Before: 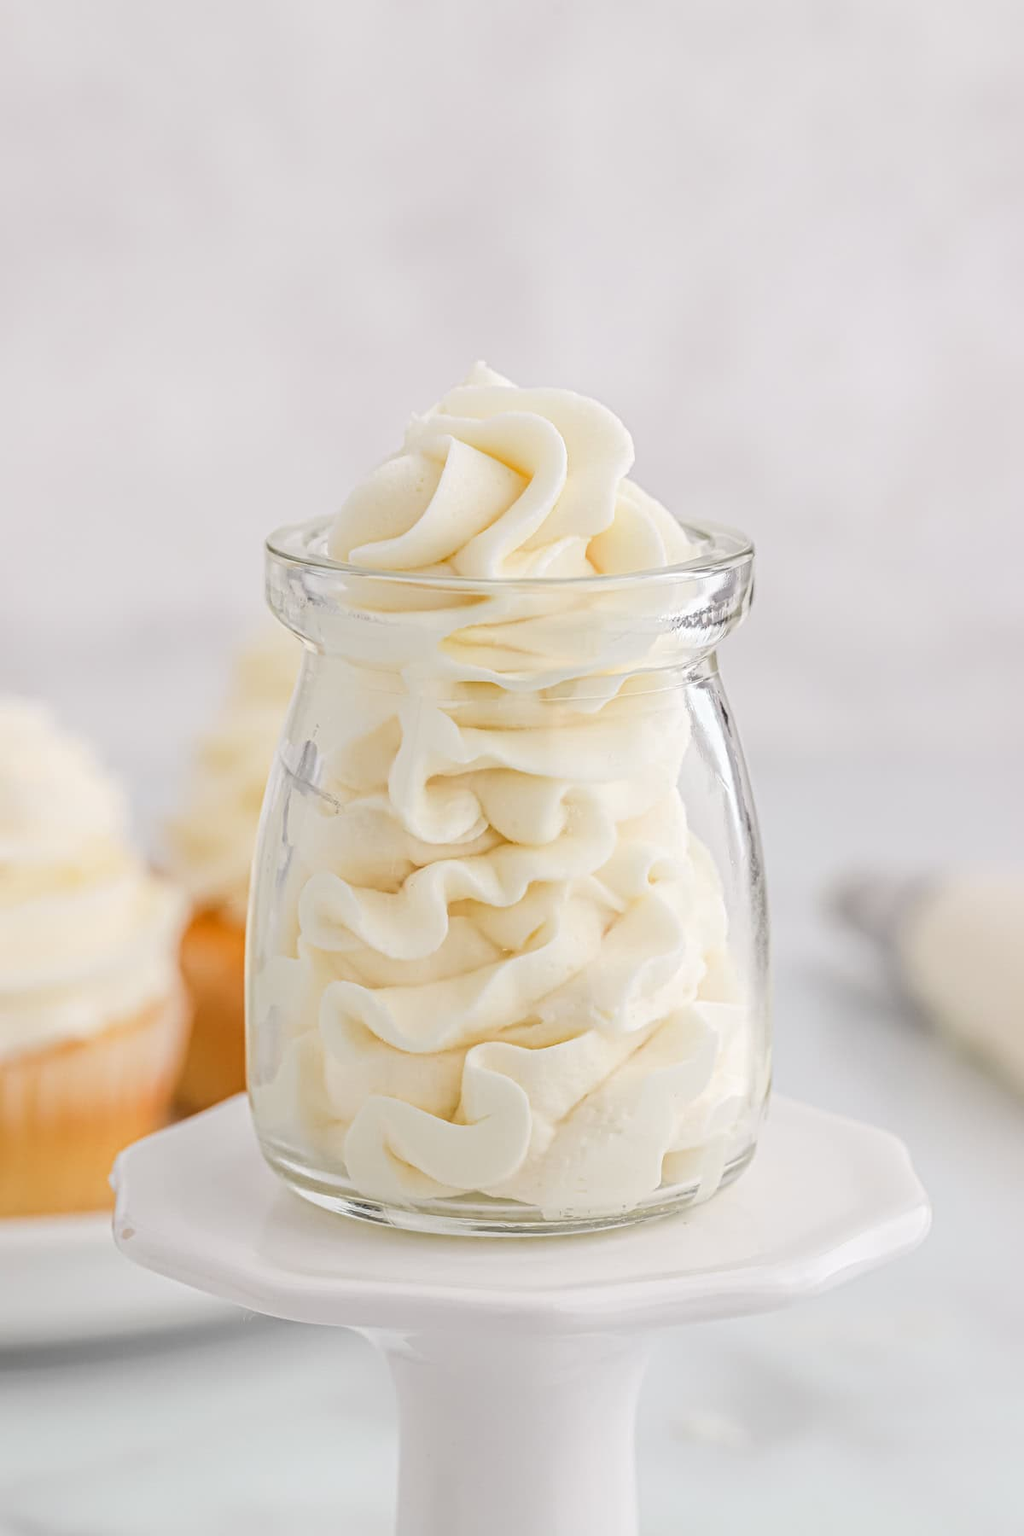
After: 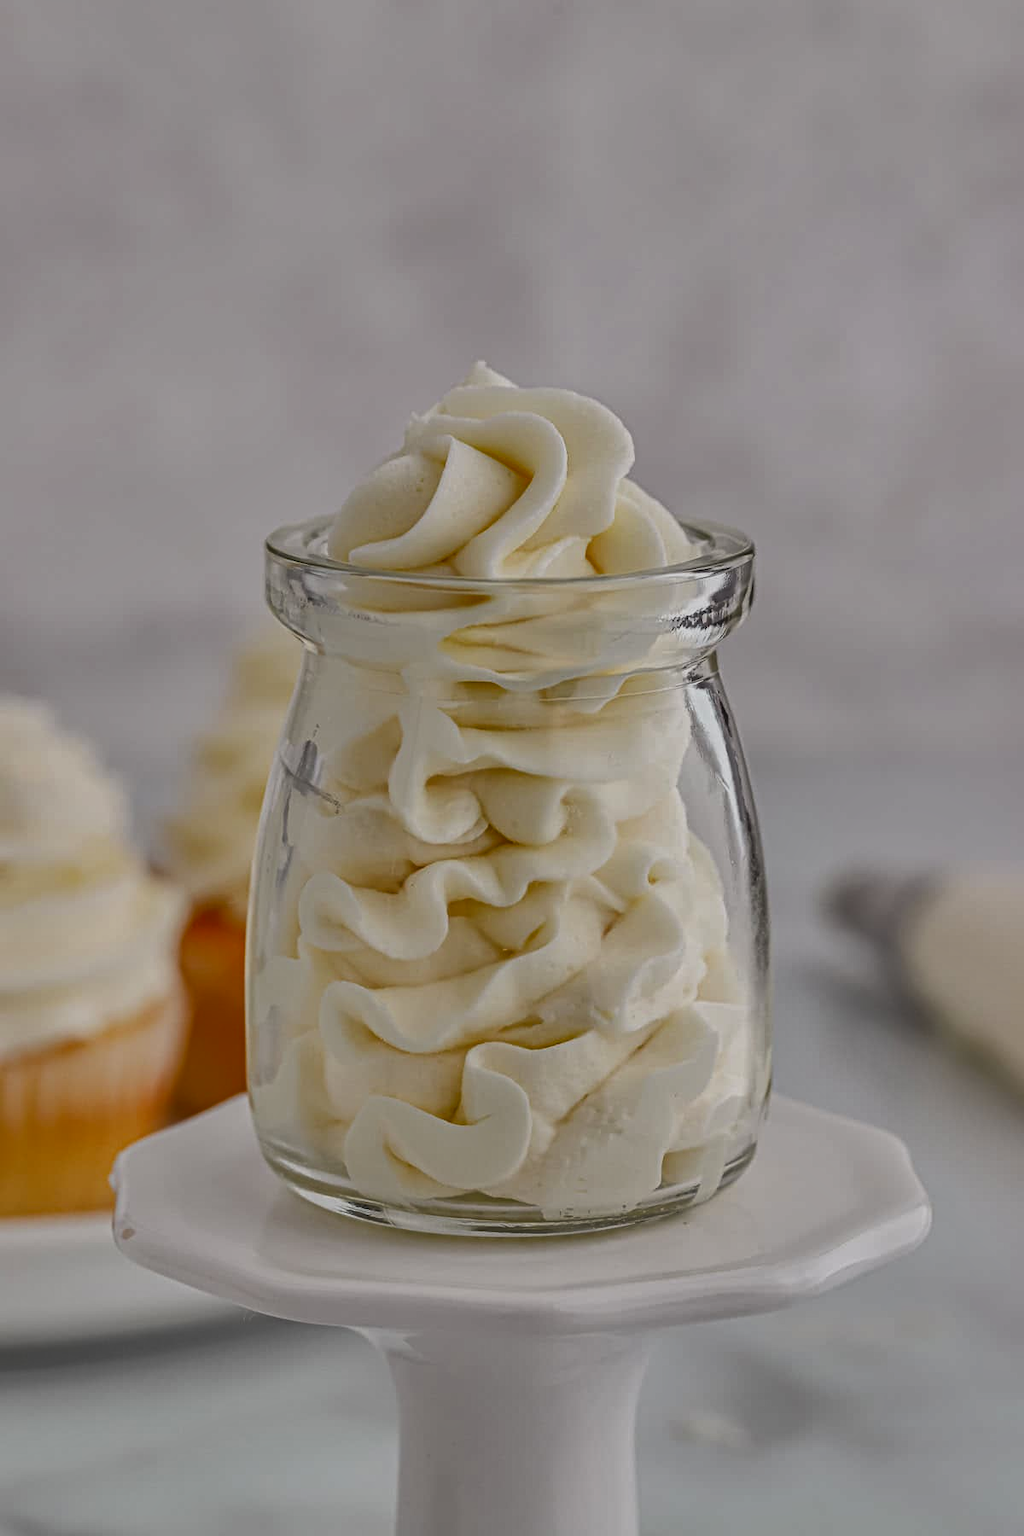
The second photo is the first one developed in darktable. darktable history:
levels: levels [0, 0.498, 0.996]
shadows and highlights: shadows 81, white point adjustment -9.2, highlights -61.39, soften with gaussian
